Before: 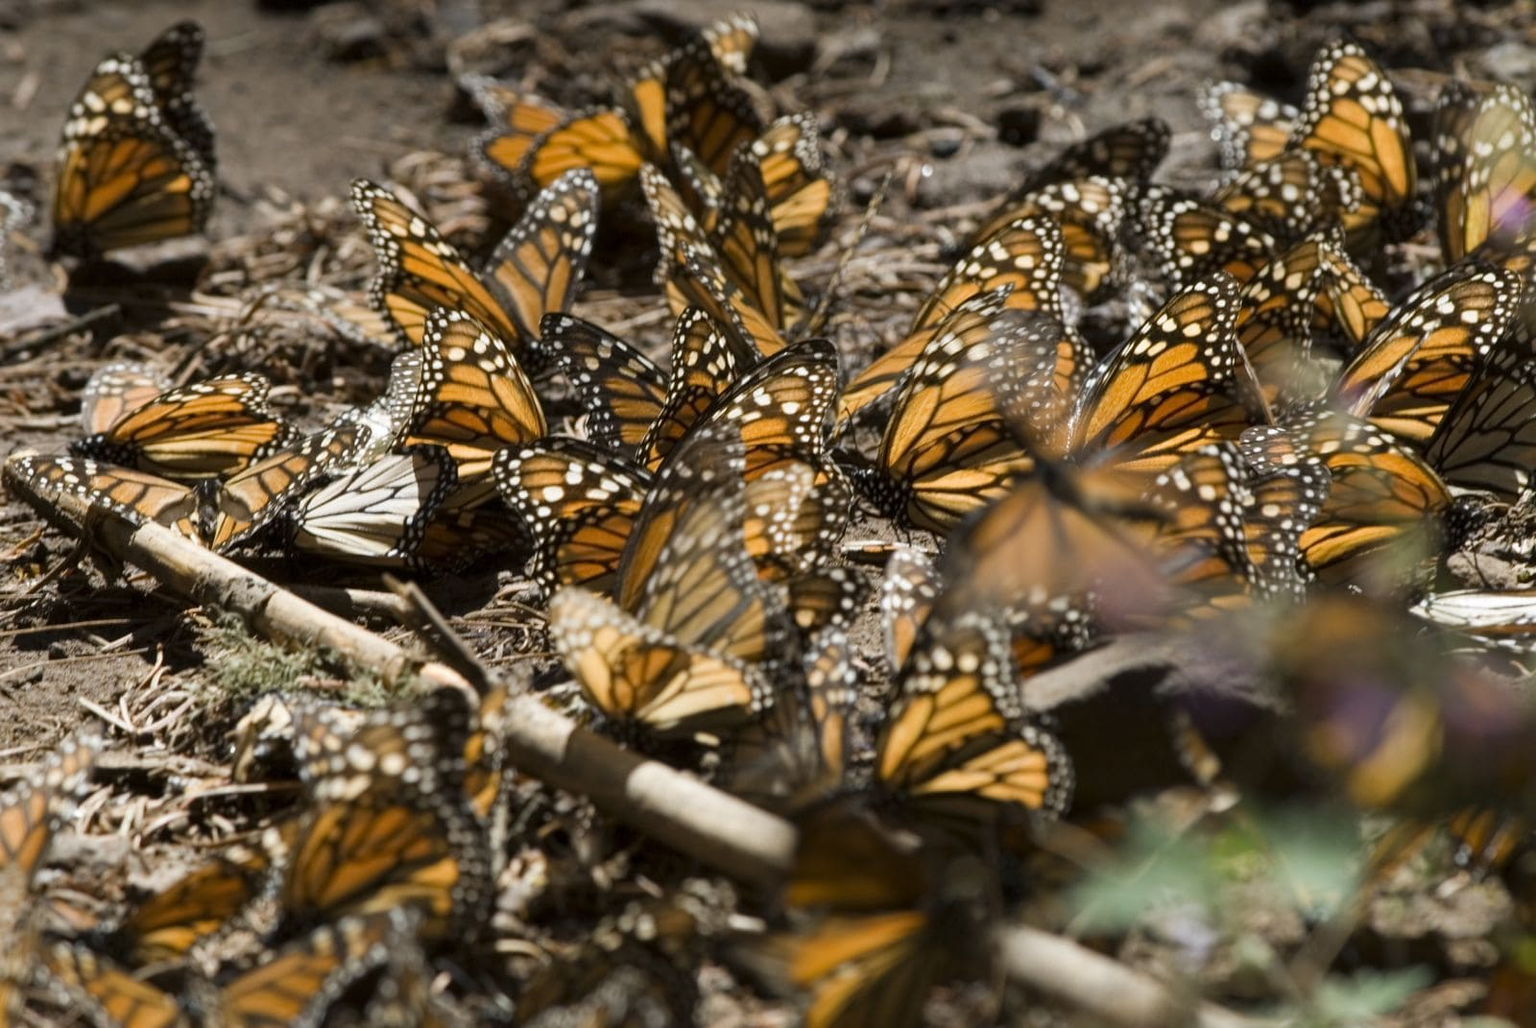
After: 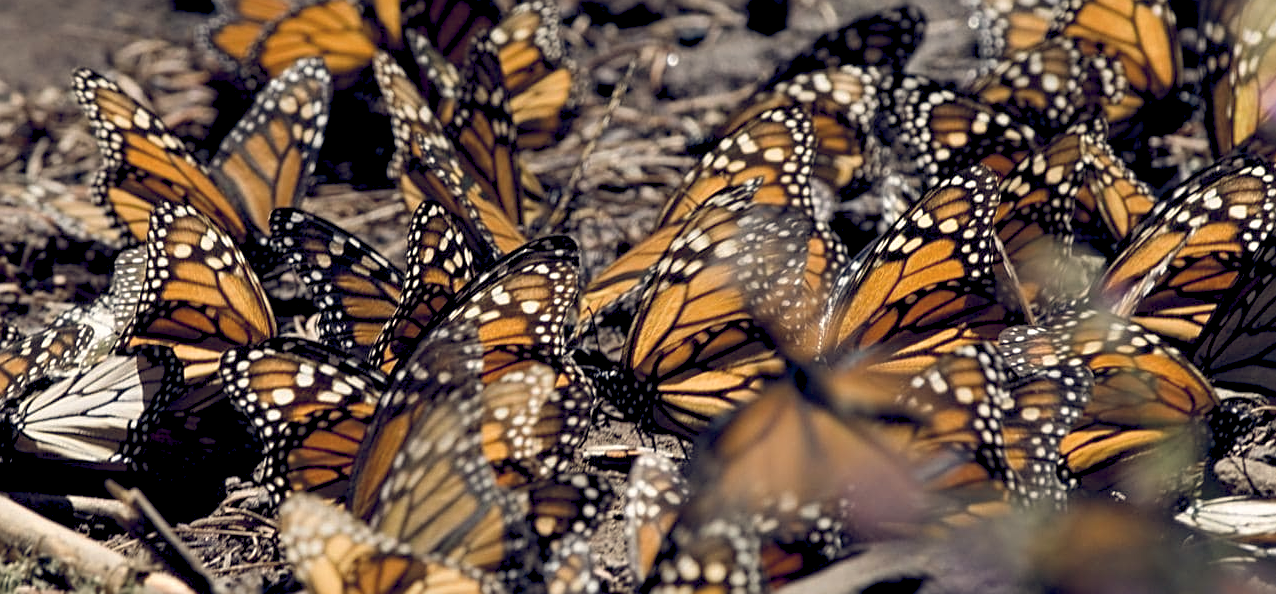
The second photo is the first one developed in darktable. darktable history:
crop: left 18.357%, top 11.072%, right 1.843%, bottom 33.447%
exposure: black level correction 0.011, compensate exposure bias true, compensate highlight preservation false
sharpen: on, module defaults
color balance rgb: highlights gain › chroma 2.033%, highlights gain › hue 74.05°, global offset › luminance -0.272%, global offset › chroma 0.305%, global offset › hue 261.68°, perceptual saturation grading › global saturation -0.422%
